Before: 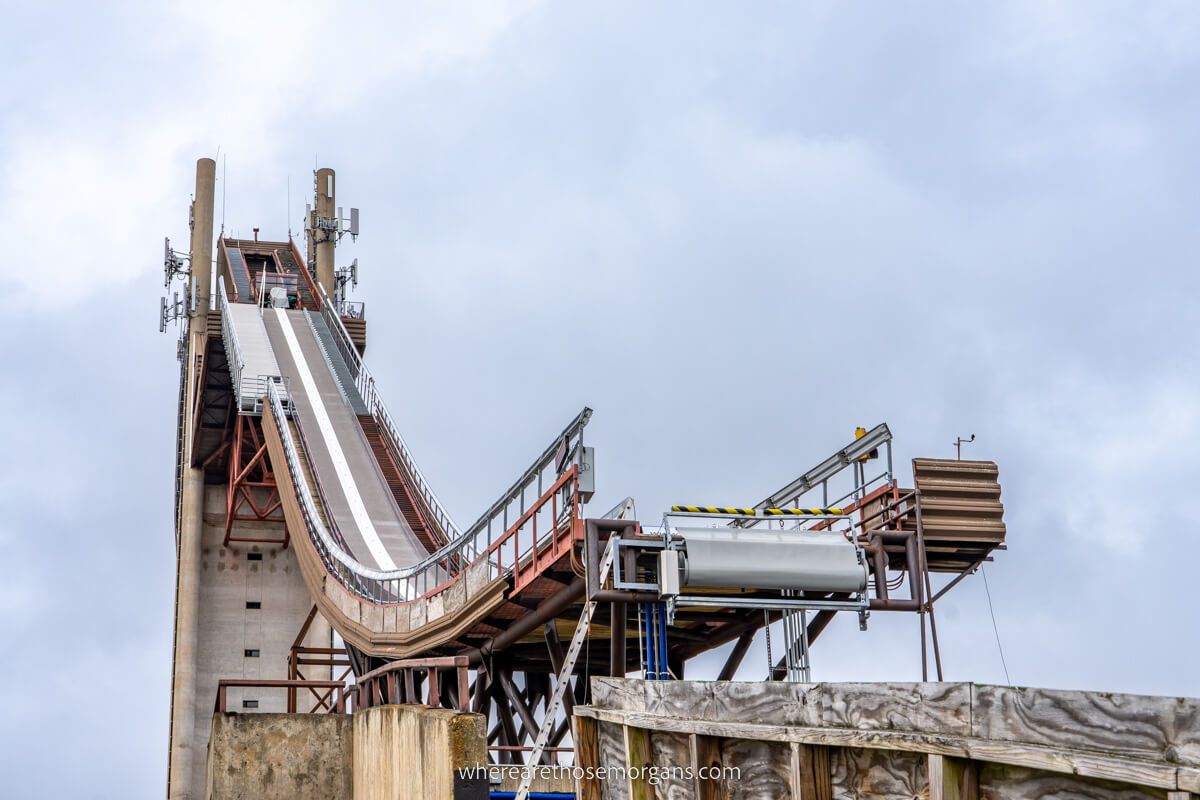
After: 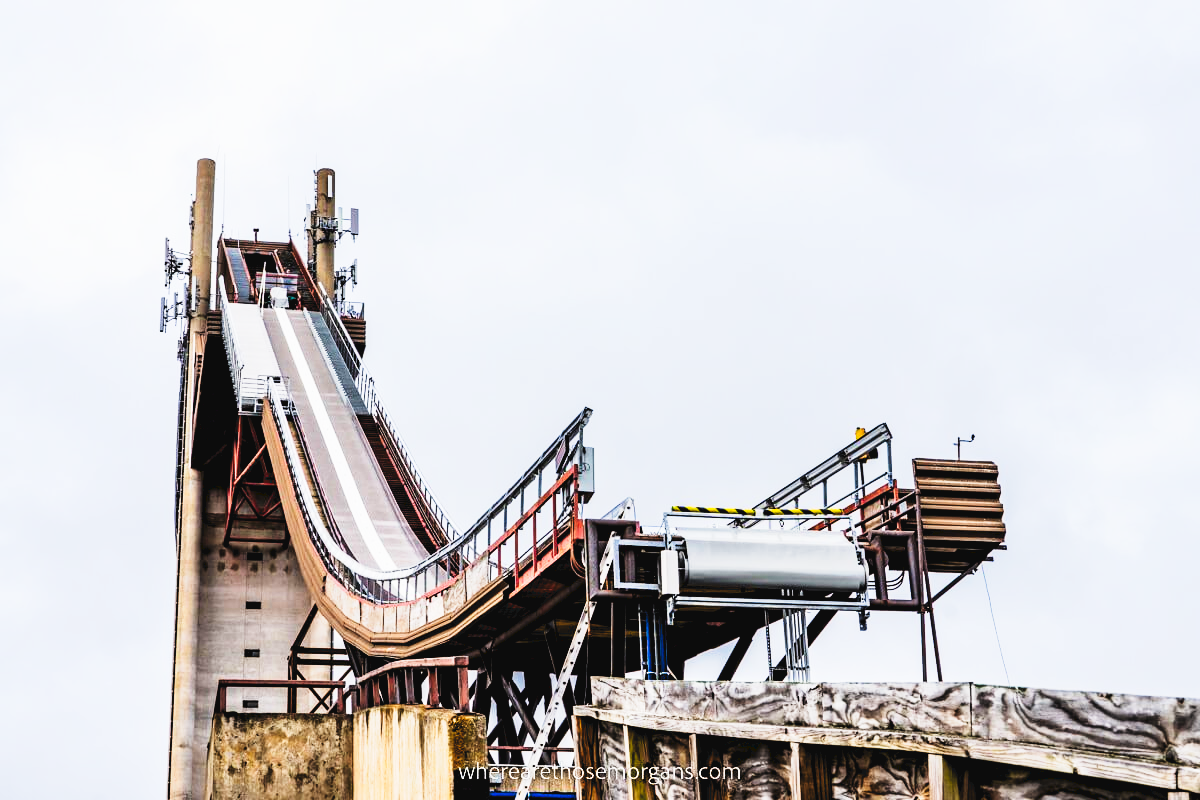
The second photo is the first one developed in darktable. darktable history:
tone curve: curves: ch0 [(0, 0) (0.003, 0.06) (0.011, 0.059) (0.025, 0.065) (0.044, 0.076) (0.069, 0.088) (0.1, 0.102) (0.136, 0.116) (0.177, 0.137) (0.224, 0.169) (0.277, 0.214) (0.335, 0.271) (0.399, 0.356) (0.468, 0.459) (0.543, 0.579) (0.623, 0.705) (0.709, 0.823) (0.801, 0.918) (0.898, 0.963) (1, 1)], preserve colors none
exposure: black level correction 0.031, exposure 0.304 EV, compensate highlight preservation false
filmic rgb: black relative exposure -5 EV, white relative exposure 3.2 EV, hardness 3.42, contrast 1.2, highlights saturation mix -30%
